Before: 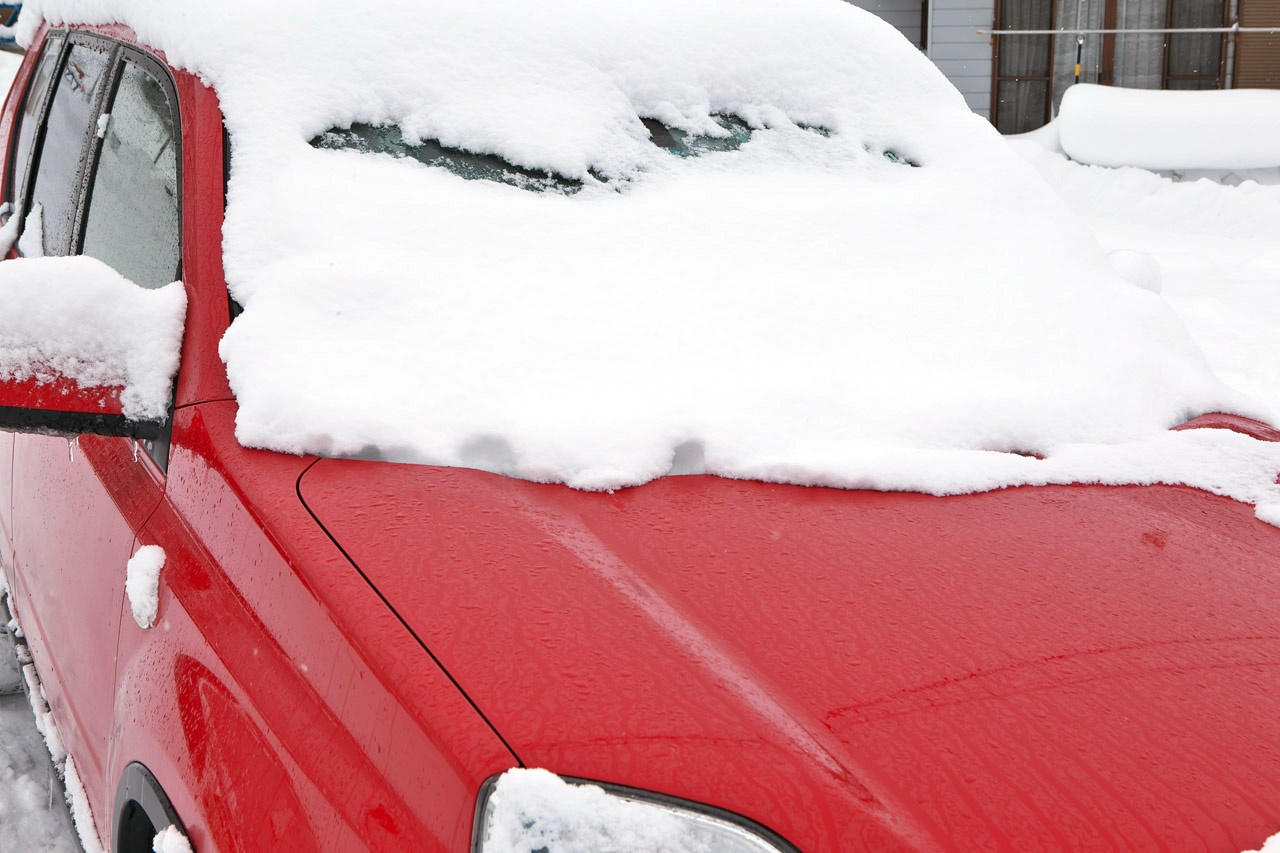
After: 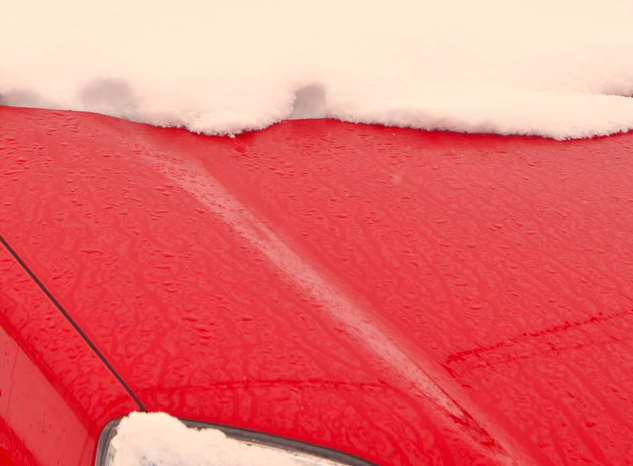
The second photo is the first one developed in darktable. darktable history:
contrast brightness saturation: contrast -0.1, brightness 0.05, saturation 0.08
color balance rgb: shadows lift › chroma 3%, shadows lift › hue 280.8°, power › hue 330°, highlights gain › chroma 3%, highlights gain › hue 75.6°, global offset › luminance 2%, perceptual saturation grading › global saturation 20%, perceptual saturation grading › highlights -25%, perceptual saturation grading › shadows 50%, global vibrance 20.33%
color correction: highlights a* 10.21, highlights b* 9.79, shadows a* 8.61, shadows b* 7.88, saturation 0.8
crop: left 29.672%, top 41.786%, right 20.851%, bottom 3.487%
